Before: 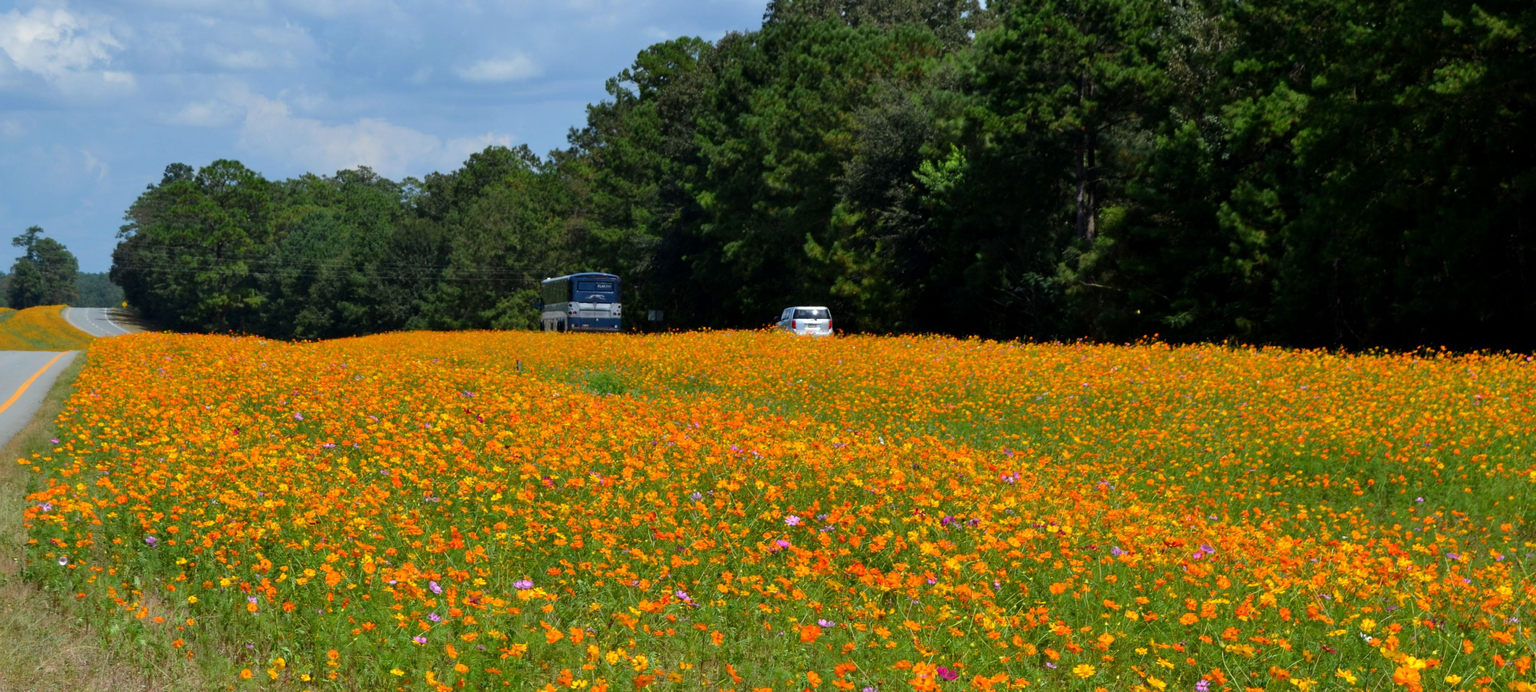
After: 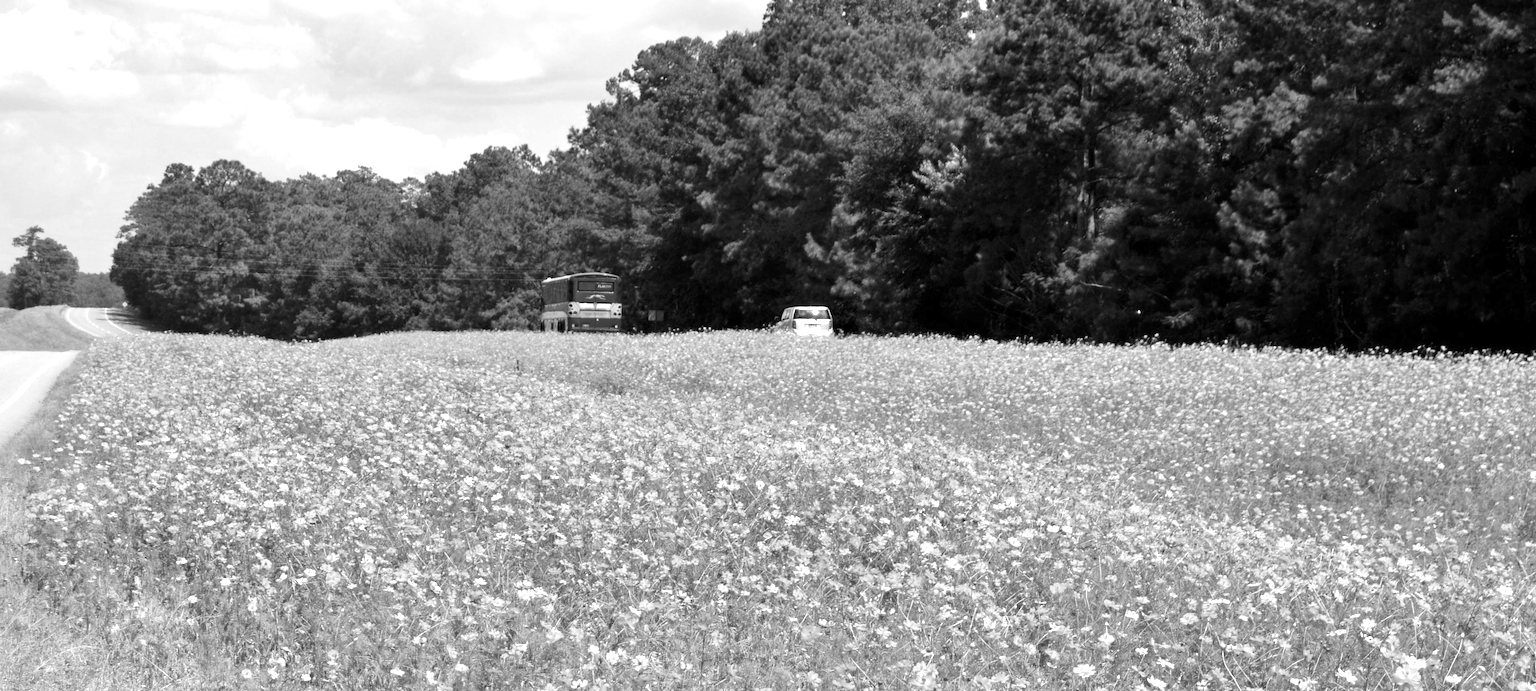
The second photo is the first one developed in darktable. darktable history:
white balance: emerald 1
exposure: exposure 1.25 EV, compensate exposure bias true, compensate highlight preservation false
monochrome: on, module defaults
rgb levels: mode RGB, independent channels, levels [[0, 0.474, 1], [0, 0.5, 1], [0, 0.5, 1]]
